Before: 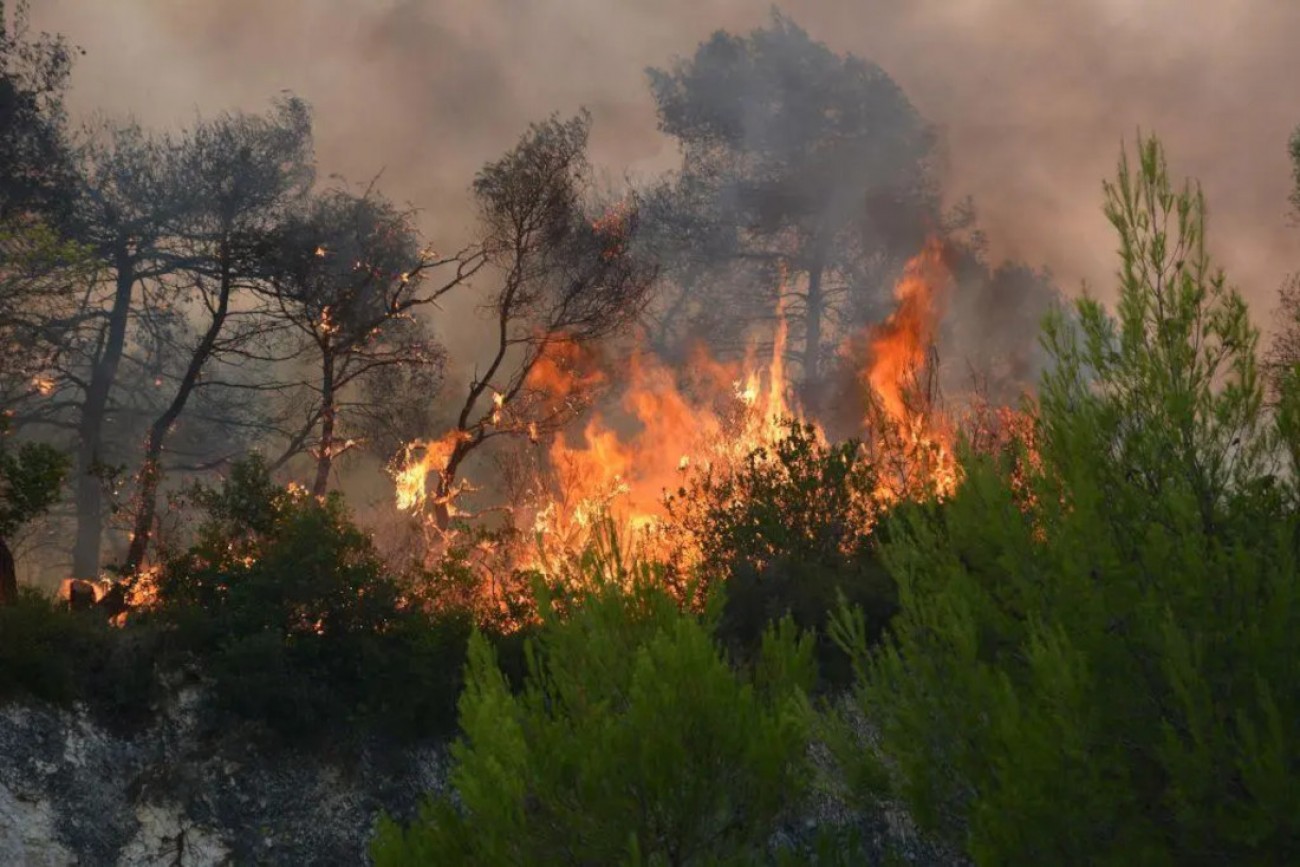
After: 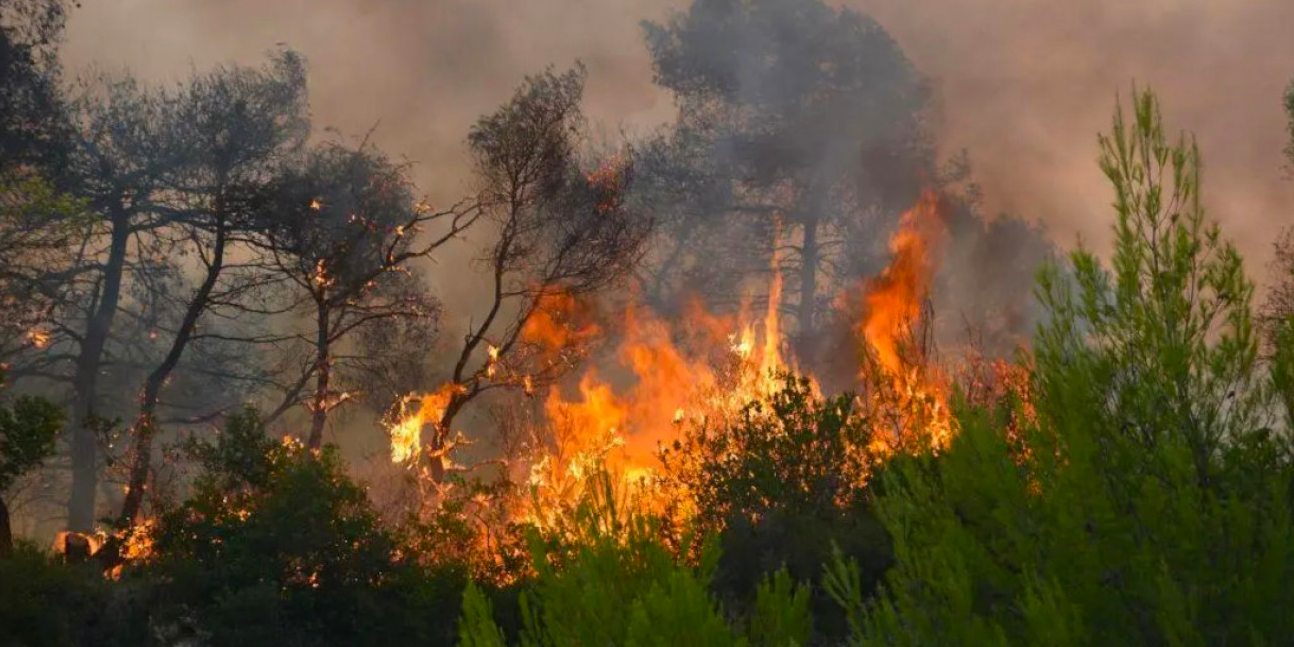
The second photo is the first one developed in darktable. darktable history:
crop: left 0.387%, top 5.469%, bottom 19.809%
color balance rgb: linear chroma grading › global chroma 6.48%, perceptual saturation grading › global saturation 12.96%, global vibrance 6.02%
